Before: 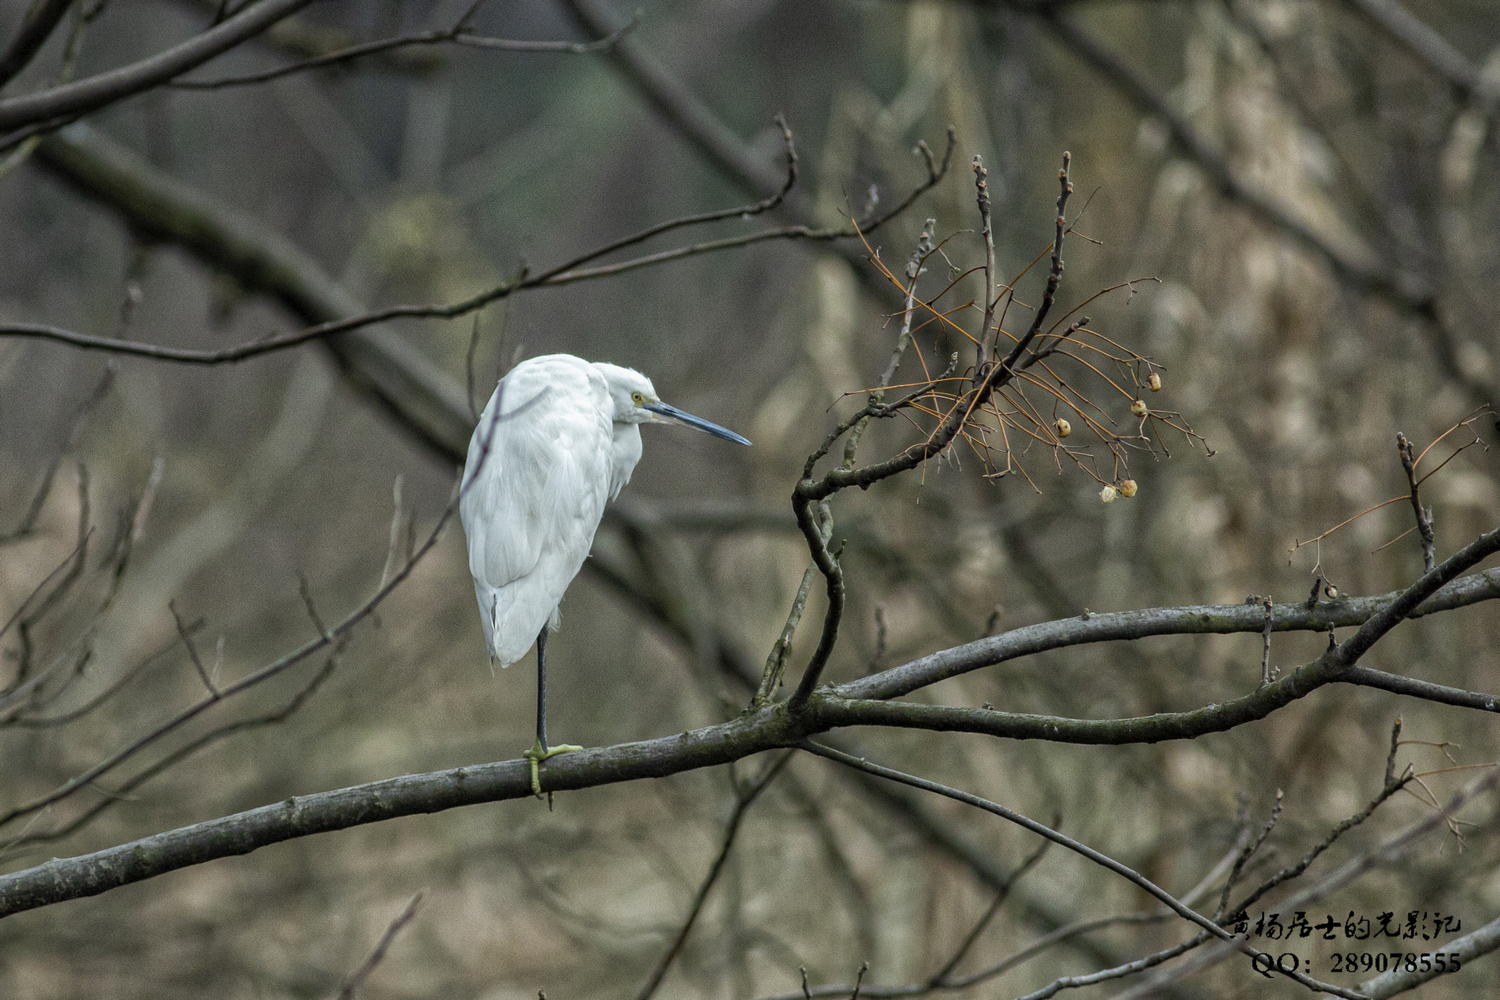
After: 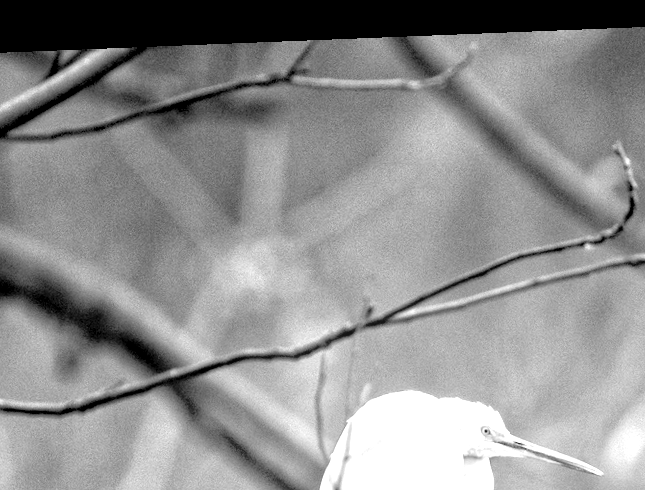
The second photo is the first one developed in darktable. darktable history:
rotate and perspective: rotation -2.29°, automatic cropping off
haze removal: adaptive false
bloom: size 38%, threshold 95%, strength 30%
crop and rotate: left 10.817%, top 0.062%, right 47.194%, bottom 53.626%
exposure: black level correction 0.005, exposure 2.084 EV, compensate highlight preservation false
white balance: red 0.766, blue 1.537
monochrome: size 3.1
